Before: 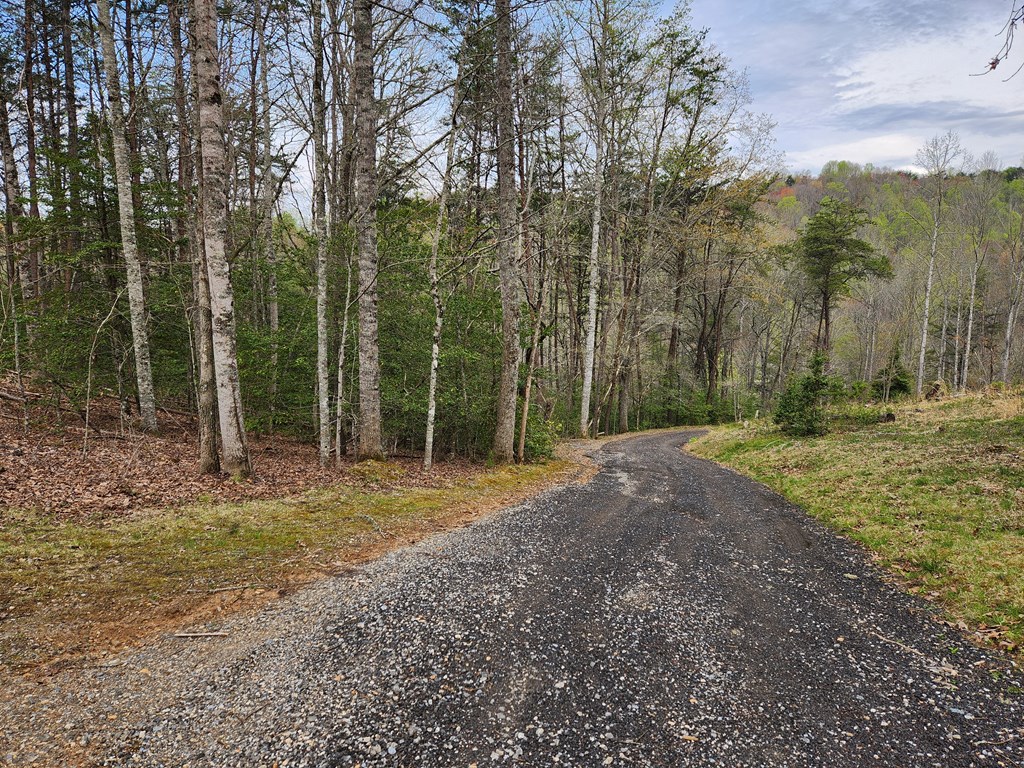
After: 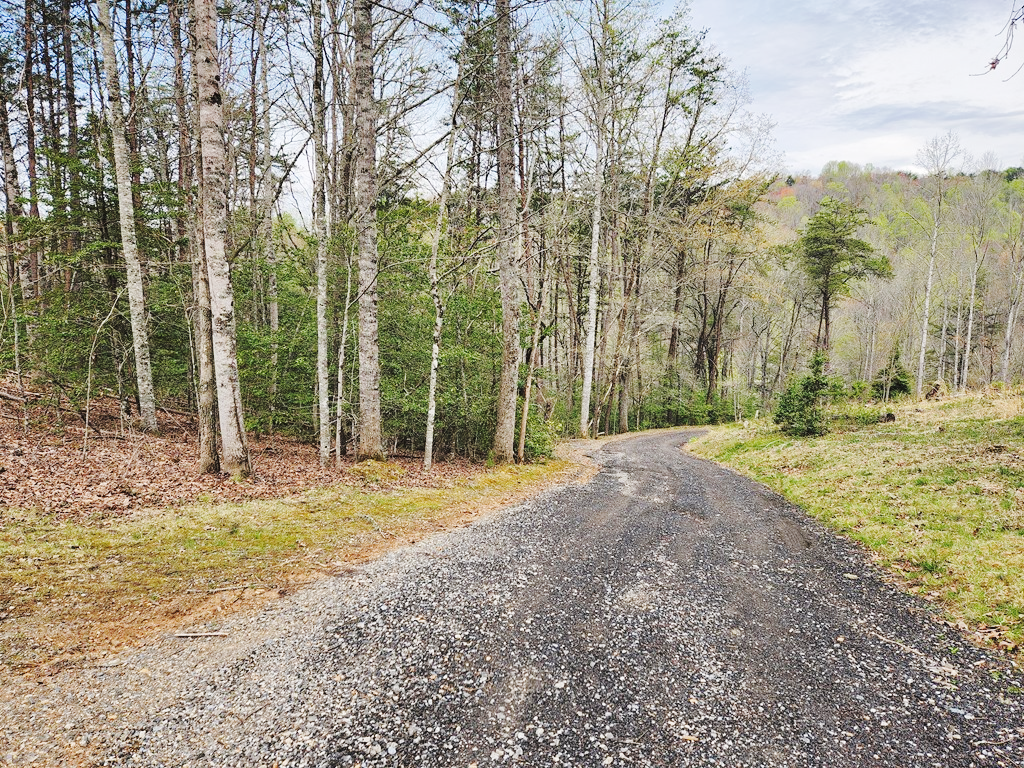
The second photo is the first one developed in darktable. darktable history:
tone curve: curves: ch0 [(0, 0) (0.003, 0.008) (0.011, 0.01) (0.025, 0.012) (0.044, 0.023) (0.069, 0.033) (0.1, 0.046) (0.136, 0.075) (0.177, 0.116) (0.224, 0.171) (0.277, 0.235) (0.335, 0.312) (0.399, 0.397) (0.468, 0.466) (0.543, 0.54) (0.623, 0.62) (0.709, 0.701) (0.801, 0.782) (0.898, 0.877) (1, 1)], color space Lab, linked channels, preserve colors none
base curve: curves: ch0 [(0, 0.007) (0.028, 0.063) (0.121, 0.311) (0.46, 0.743) (0.859, 0.957) (1, 1)], preserve colors none
